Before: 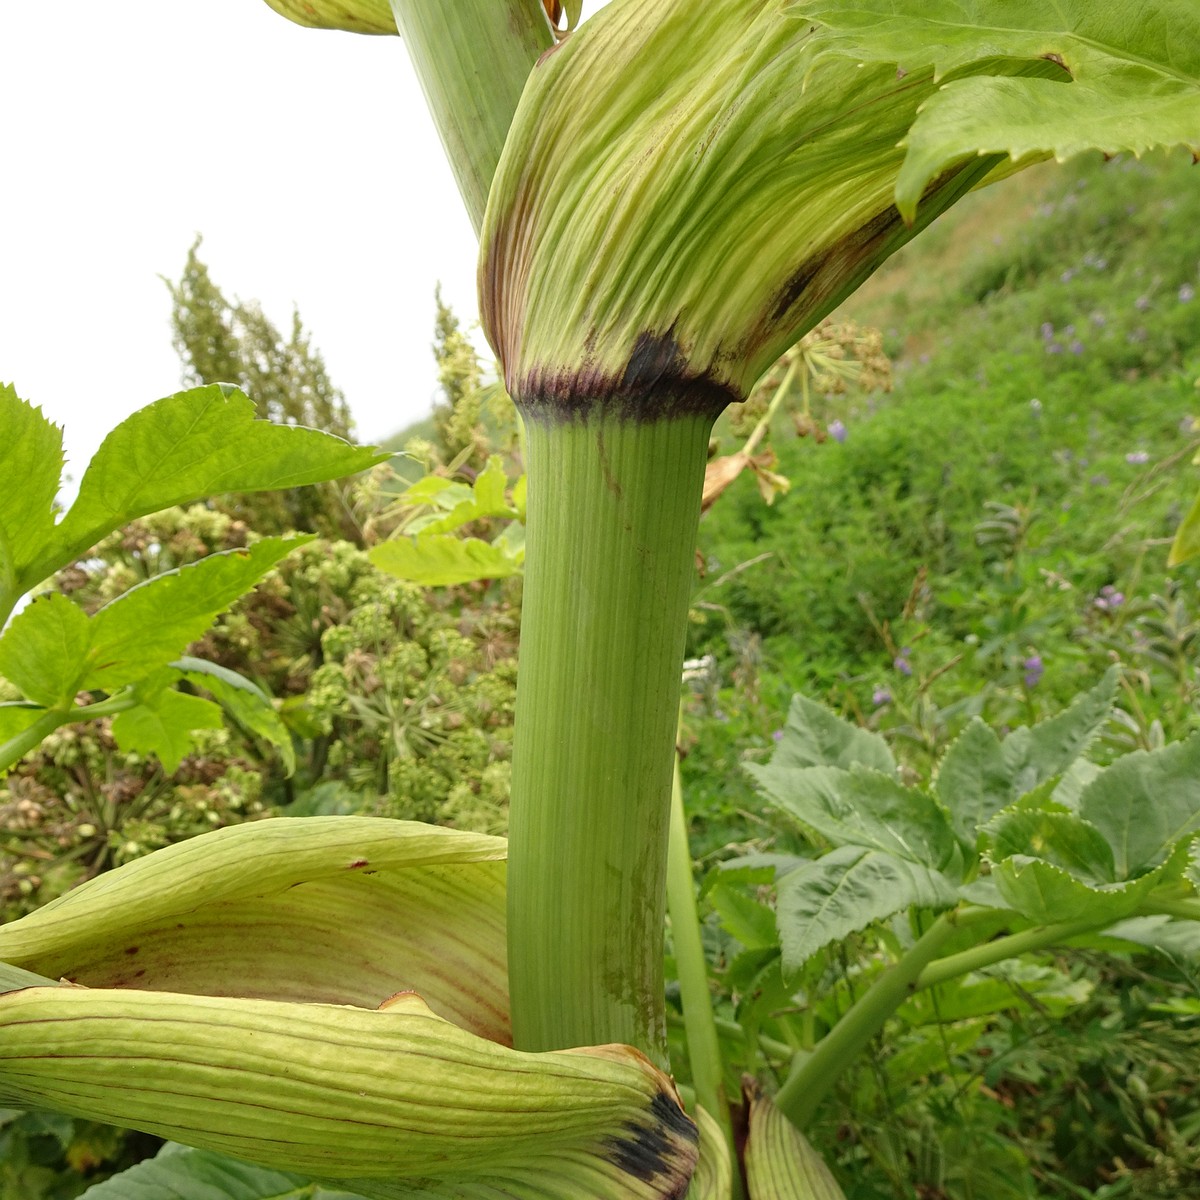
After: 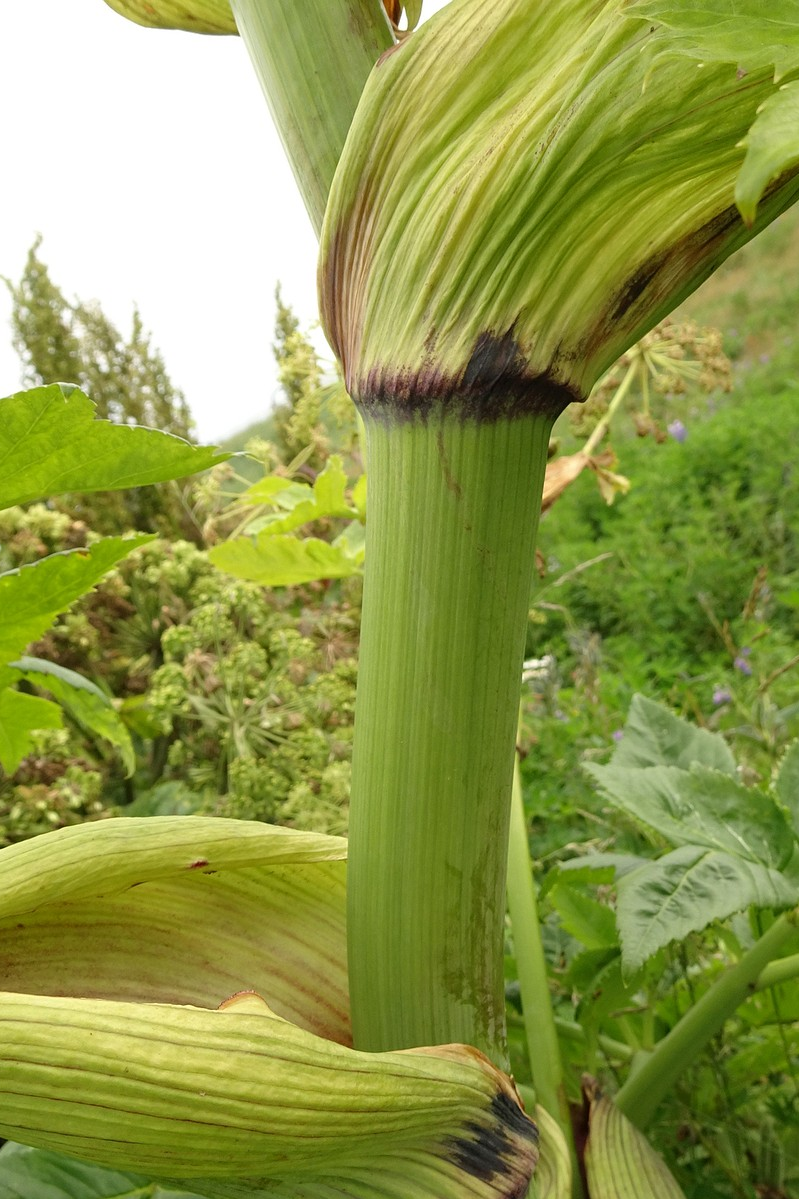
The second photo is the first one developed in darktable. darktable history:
crop and rotate: left 13.353%, right 20.044%
